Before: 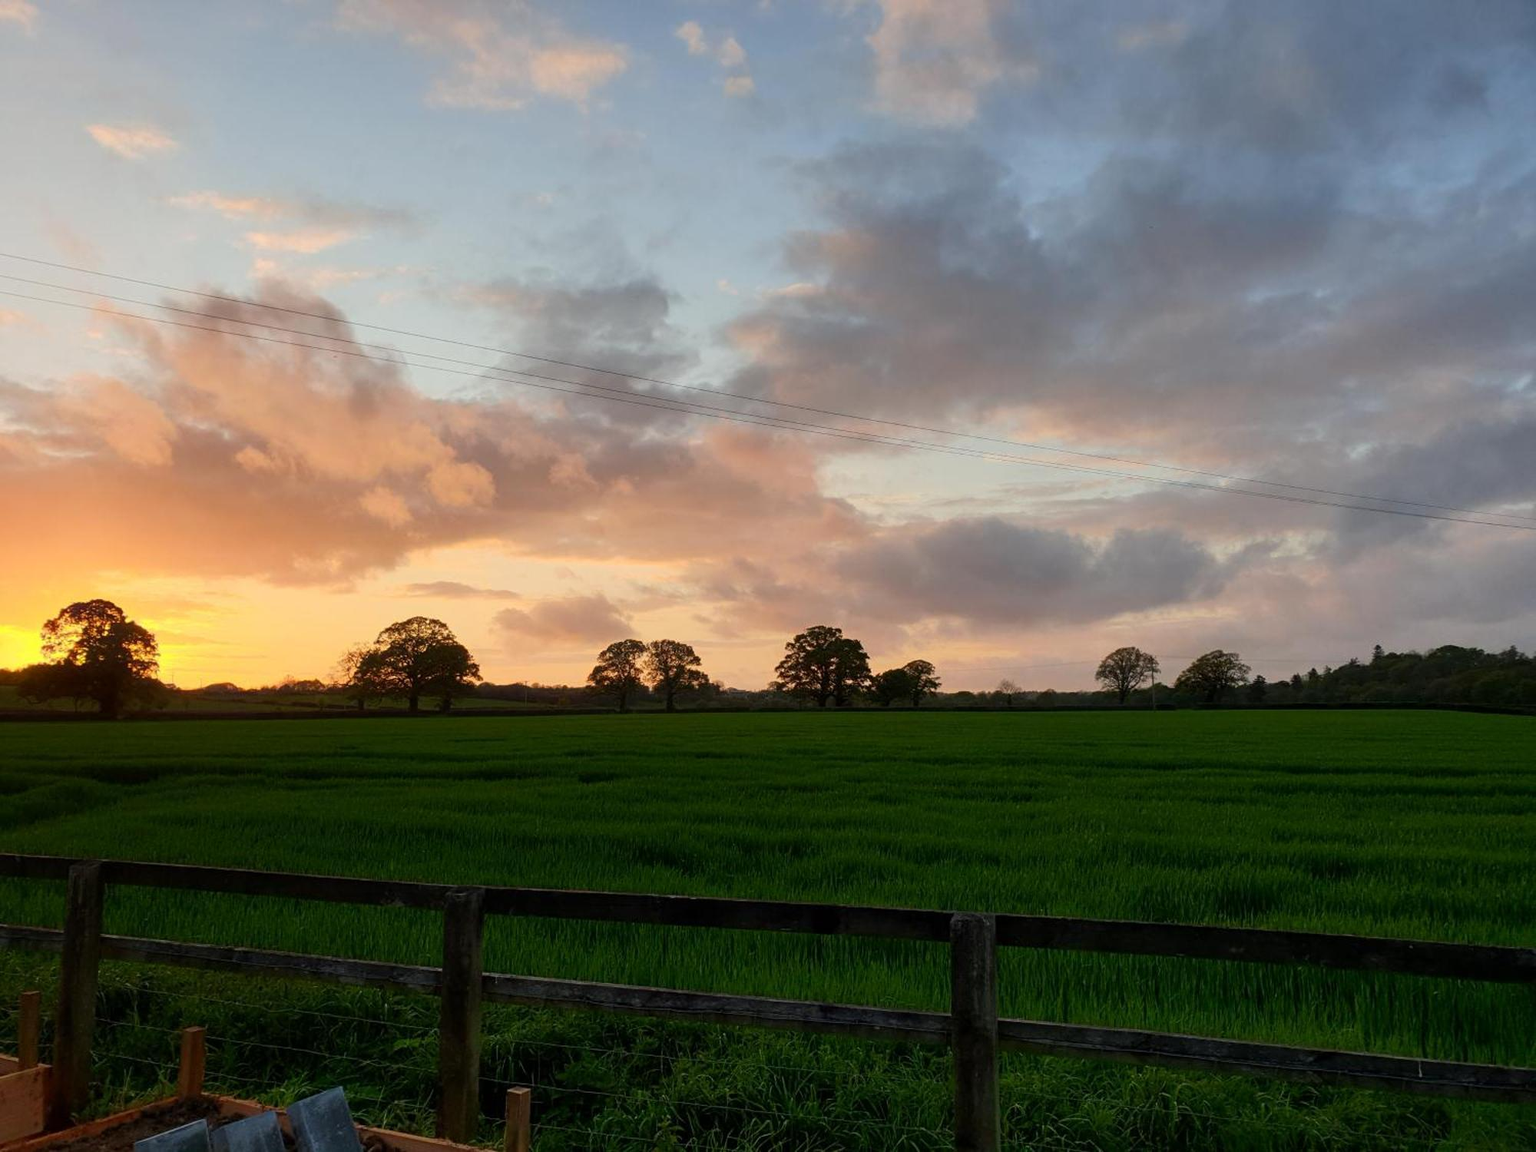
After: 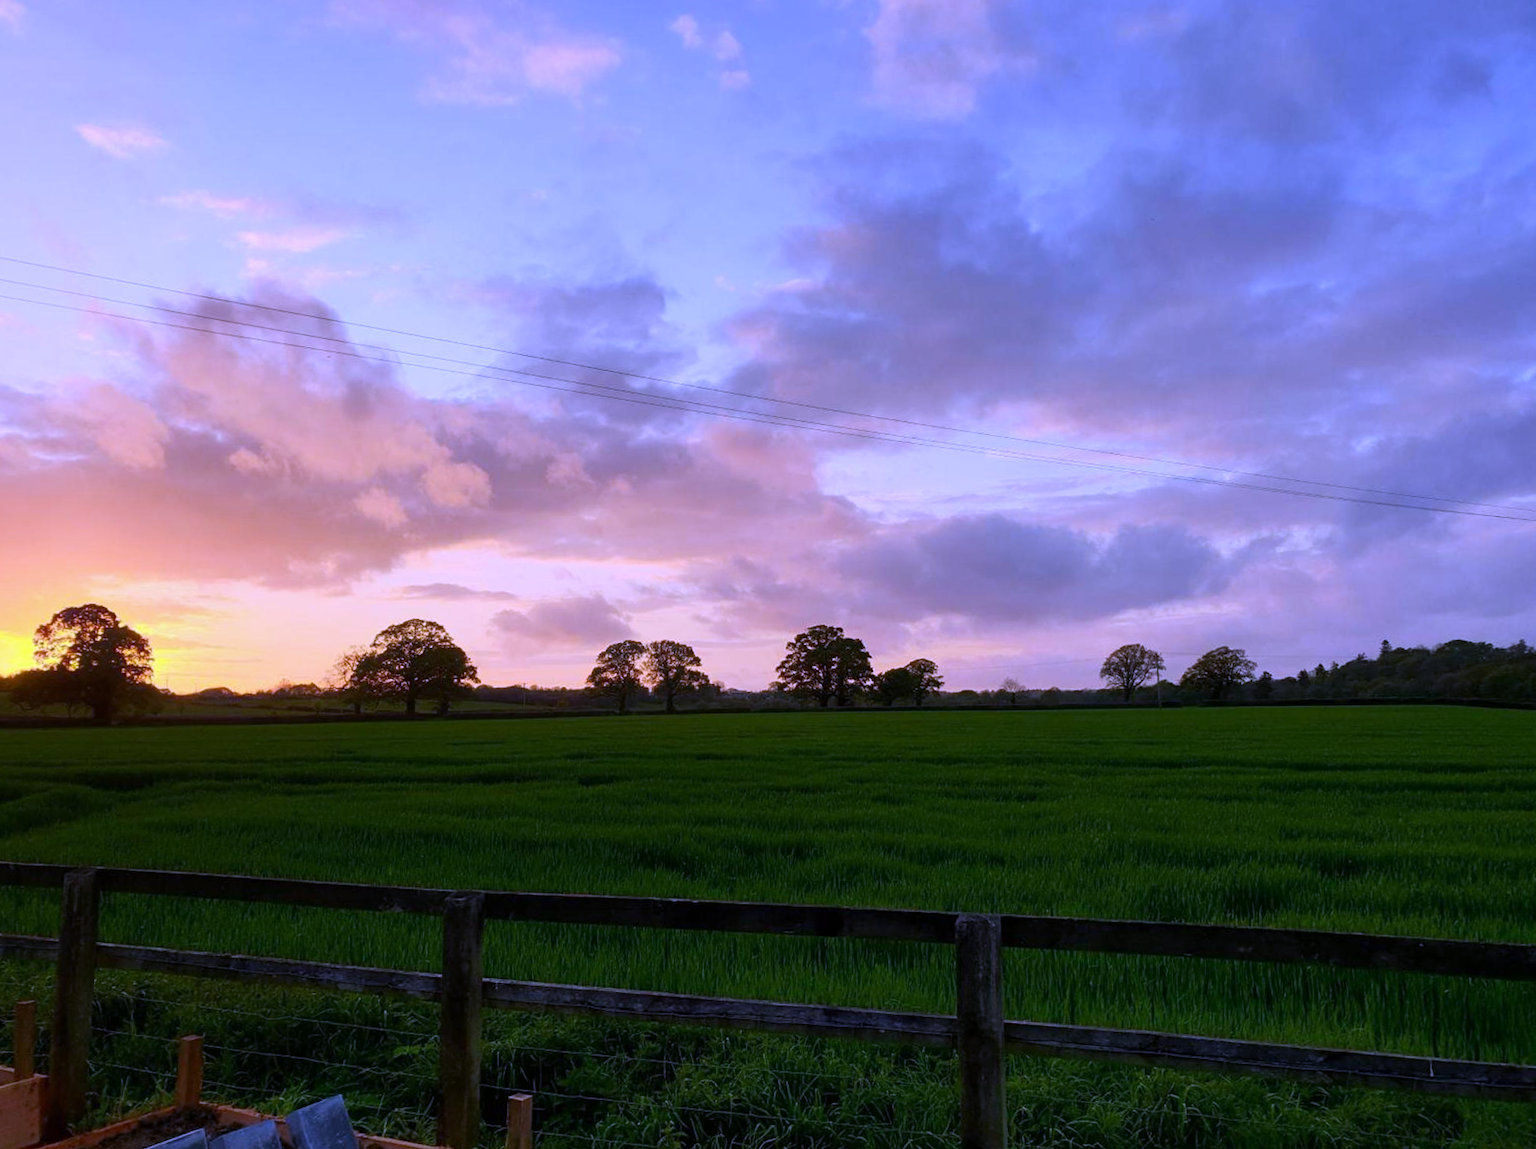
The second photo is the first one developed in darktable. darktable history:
rotate and perspective: rotation -0.45°, automatic cropping original format, crop left 0.008, crop right 0.992, crop top 0.012, crop bottom 0.988
tone equalizer: on, module defaults
white balance: red 0.98, blue 1.61
